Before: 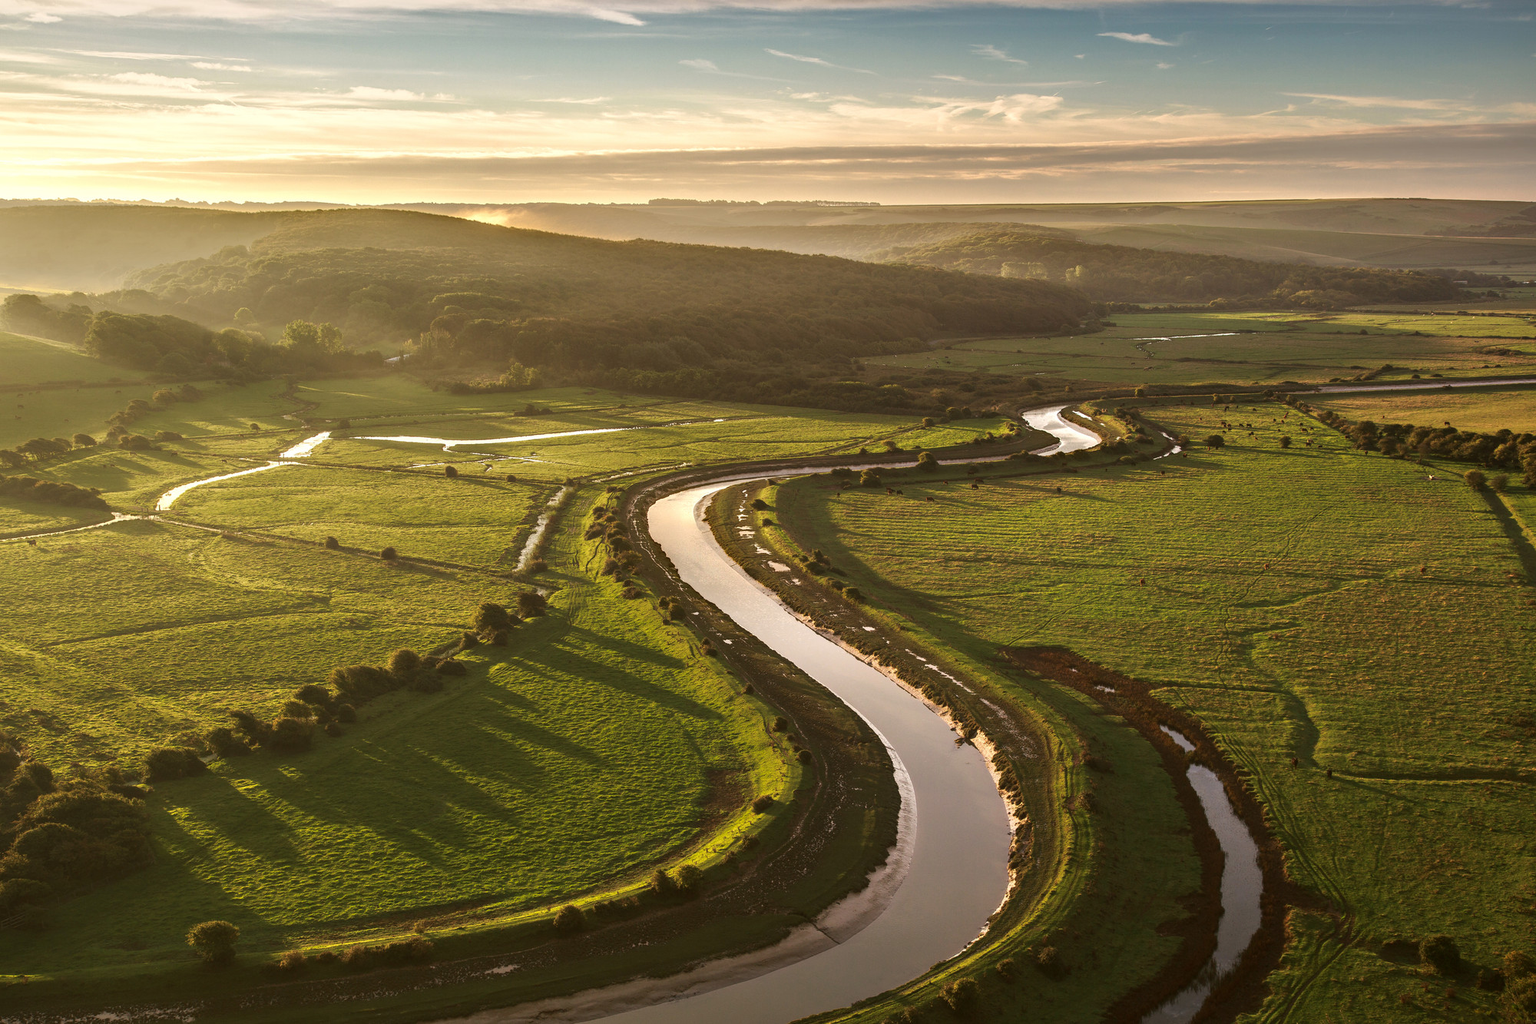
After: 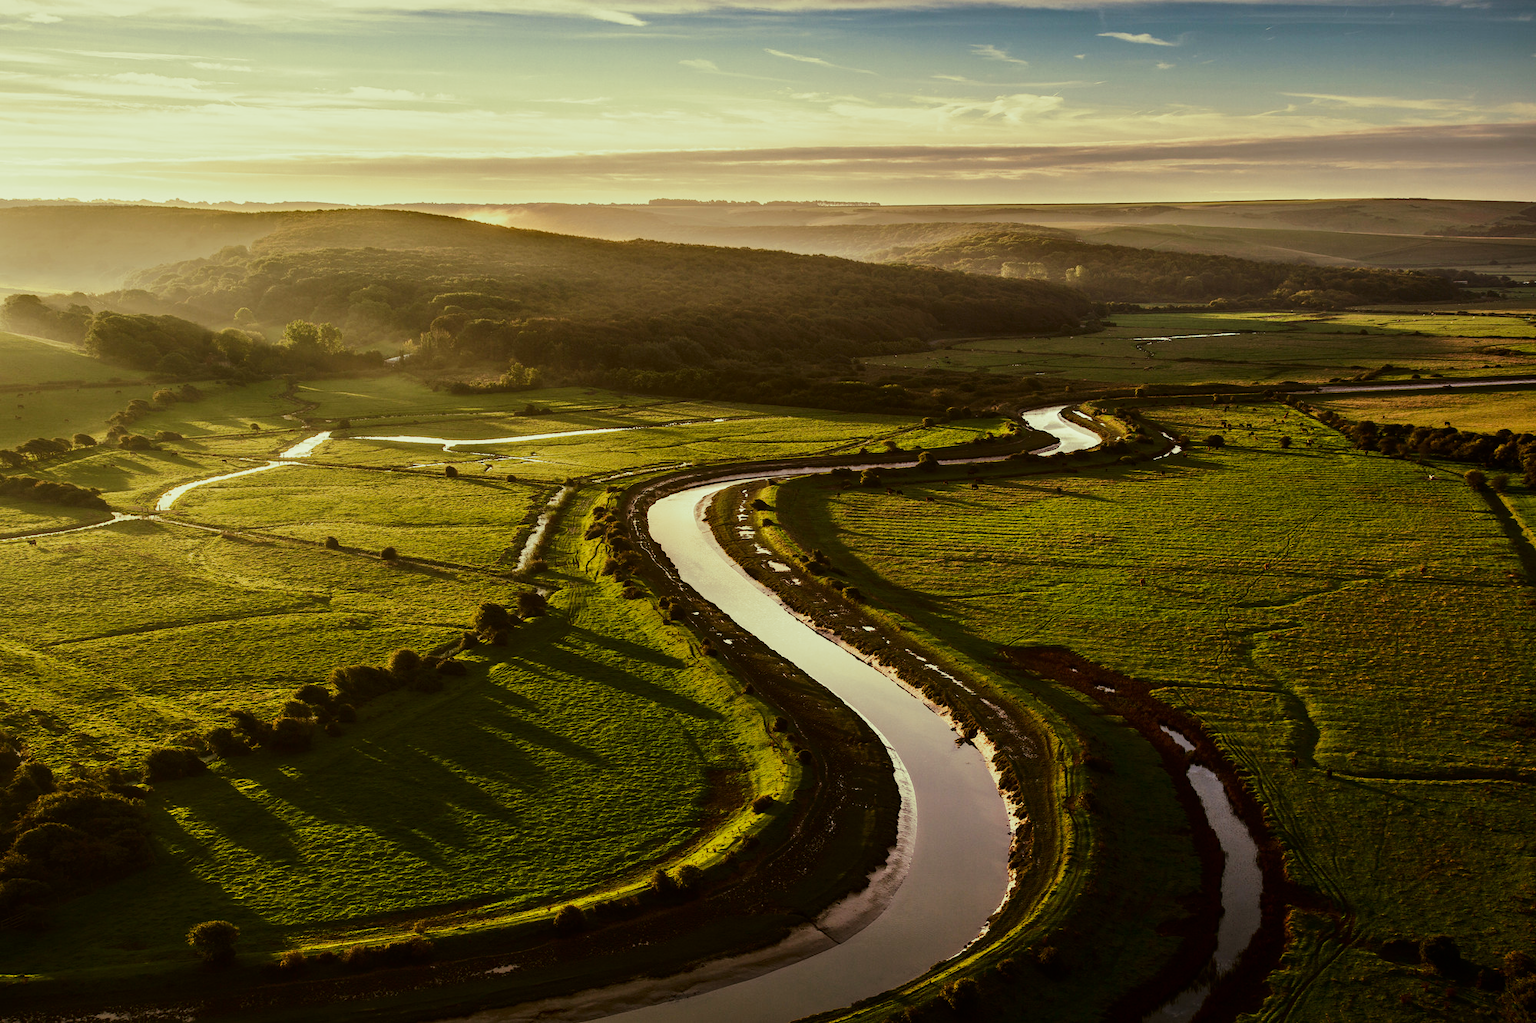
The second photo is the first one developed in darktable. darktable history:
contrast brightness saturation: contrast 0.12, brightness -0.12, saturation 0.2
filmic rgb: black relative exposure -7.5 EV, white relative exposure 5 EV, hardness 3.31, contrast 1.3, contrast in shadows safe
split-toning: shadows › hue 290.82°, shadows › saturation 0.34, highlights › saturation 0.38, balance 0, compress 50%
